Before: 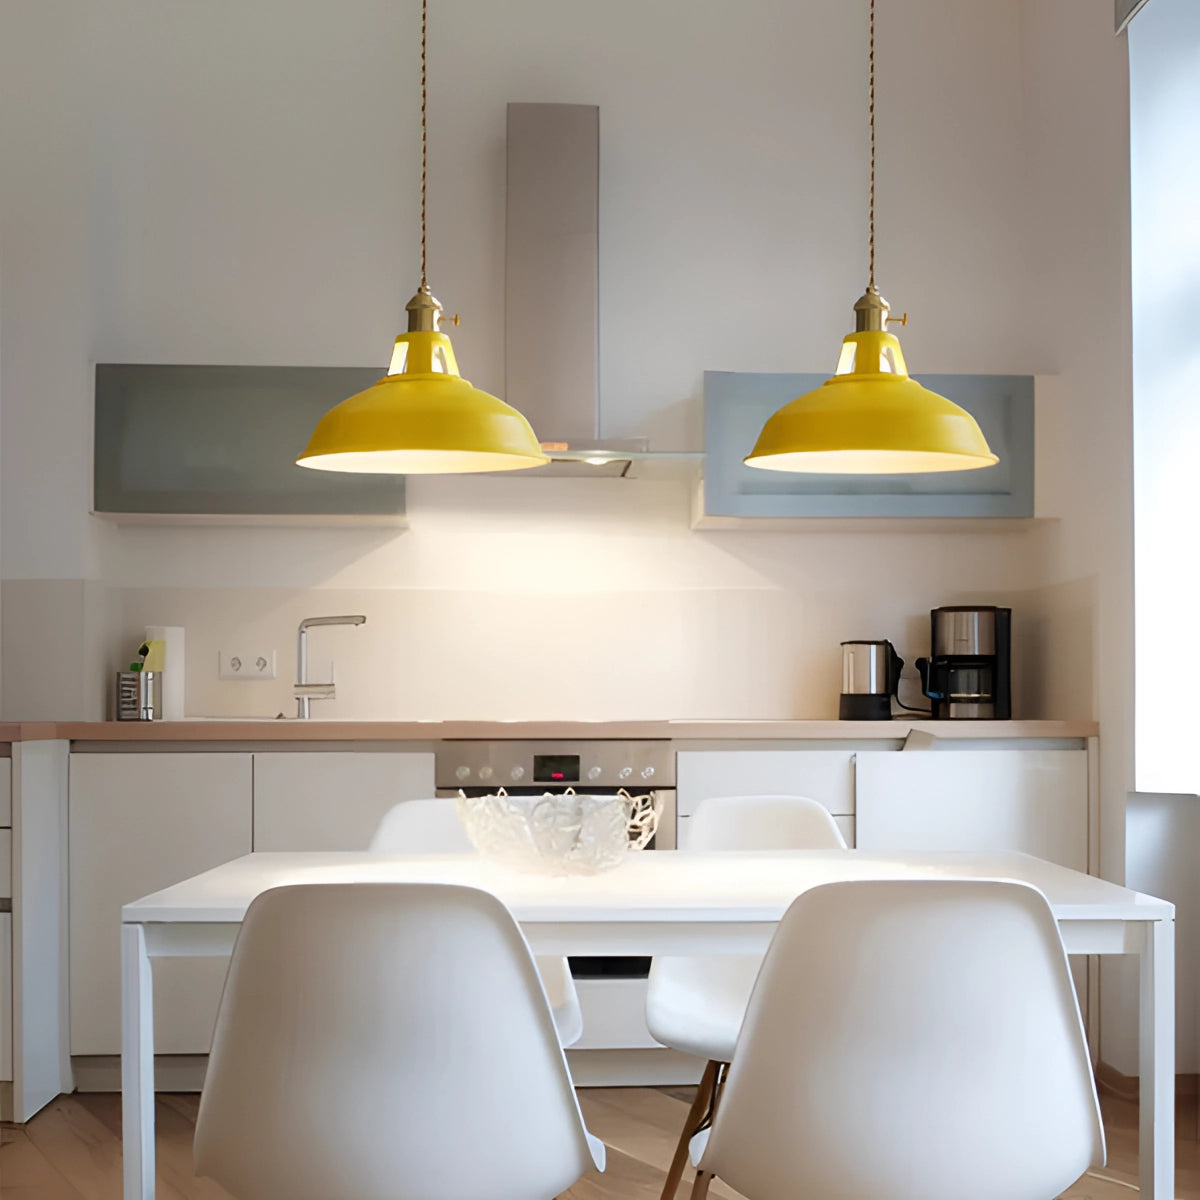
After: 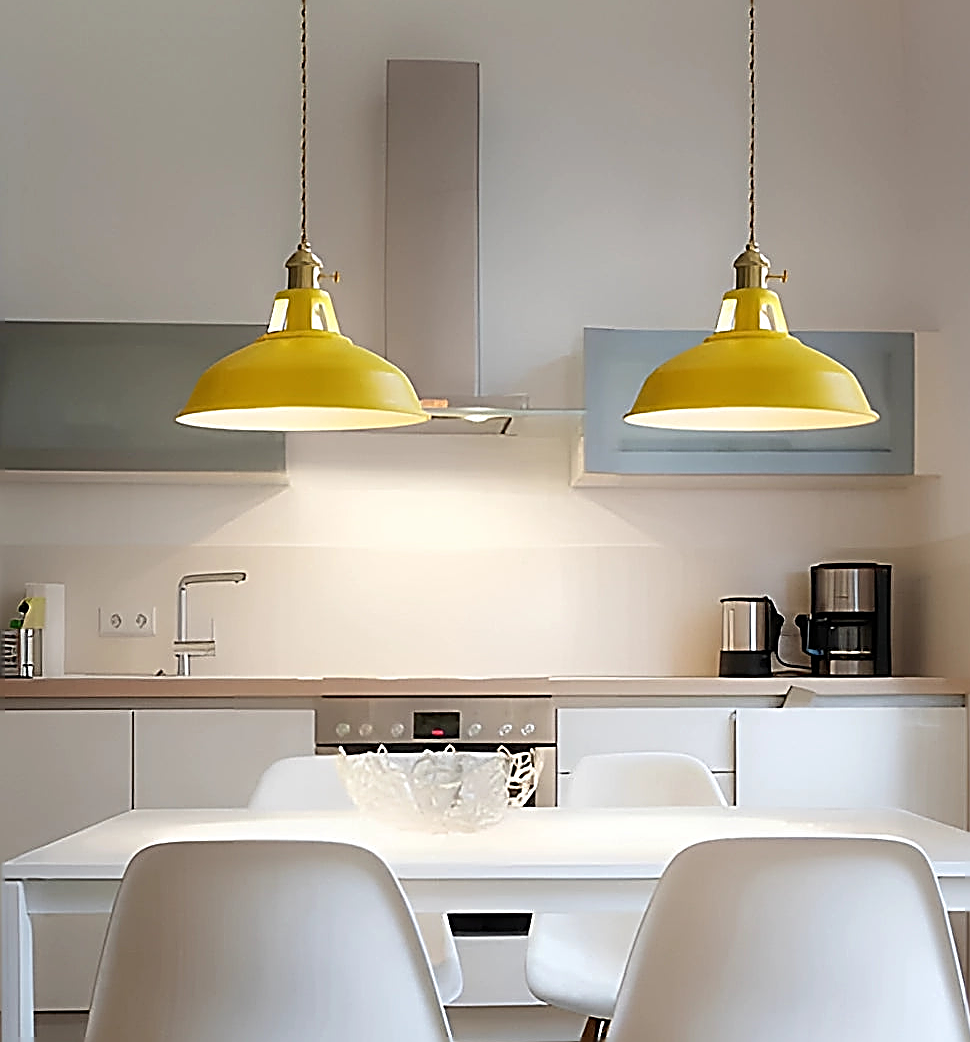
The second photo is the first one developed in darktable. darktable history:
sharpen: amount 1.985
crop: left 10.005%, top 3.608%, right 9.162%, bottom 9.485%
